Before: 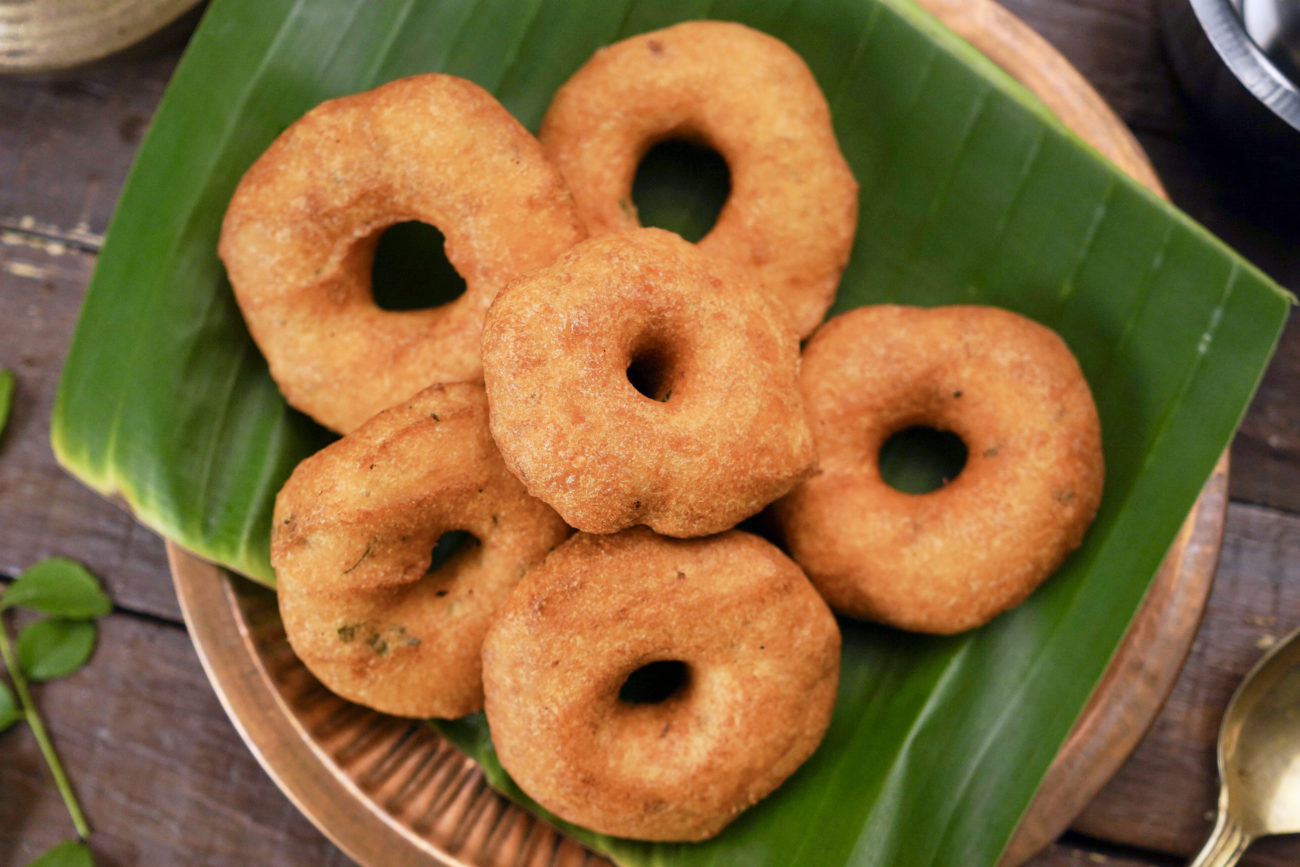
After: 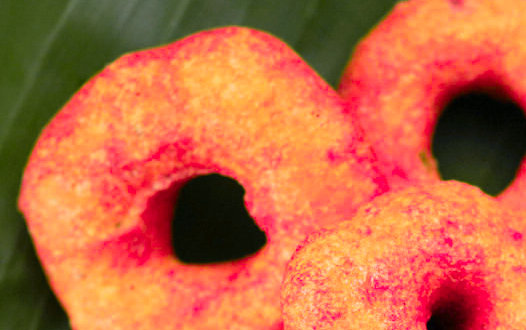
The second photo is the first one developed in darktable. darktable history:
crop: left 15.439%, top 5.44%, right 44.033%, bottom 56.44%
color zones: curves: ch0 [(0, 0.533) (0.126, 0.533) (0.234, 0.533) (0.368, 0.357) (0.5, 0.5) (0.625, 0.5) (0.74, 0.637) (0.875, 0.5)]; ch1 [(0.004, 0.708) (0.129, 0.662) (0.25, 0.5) (0.375, 0.331) (0.496, 0.396) (0.625, 0.649) (0.739, 0.26) (0.875, 0.5) (1, 0.478)]; ch2 [(0, 0.409) (0.132, 0.403) (0.236, 0.558) (0.379, 0.448) (0.5, 0.5) (0.625, 0.5) (0.691, 0.39) (0.875, 0.5)]
